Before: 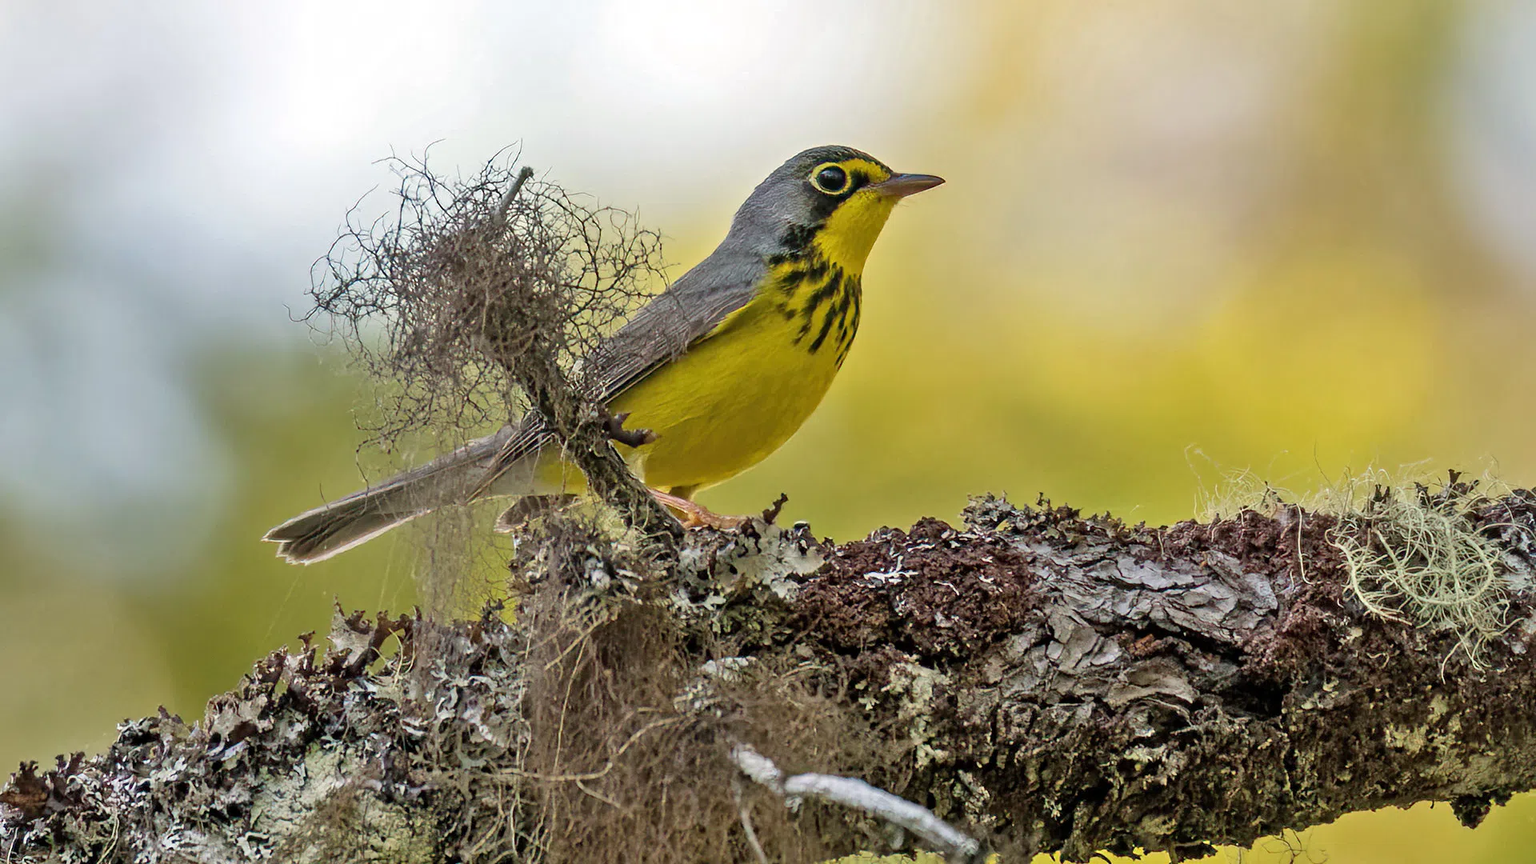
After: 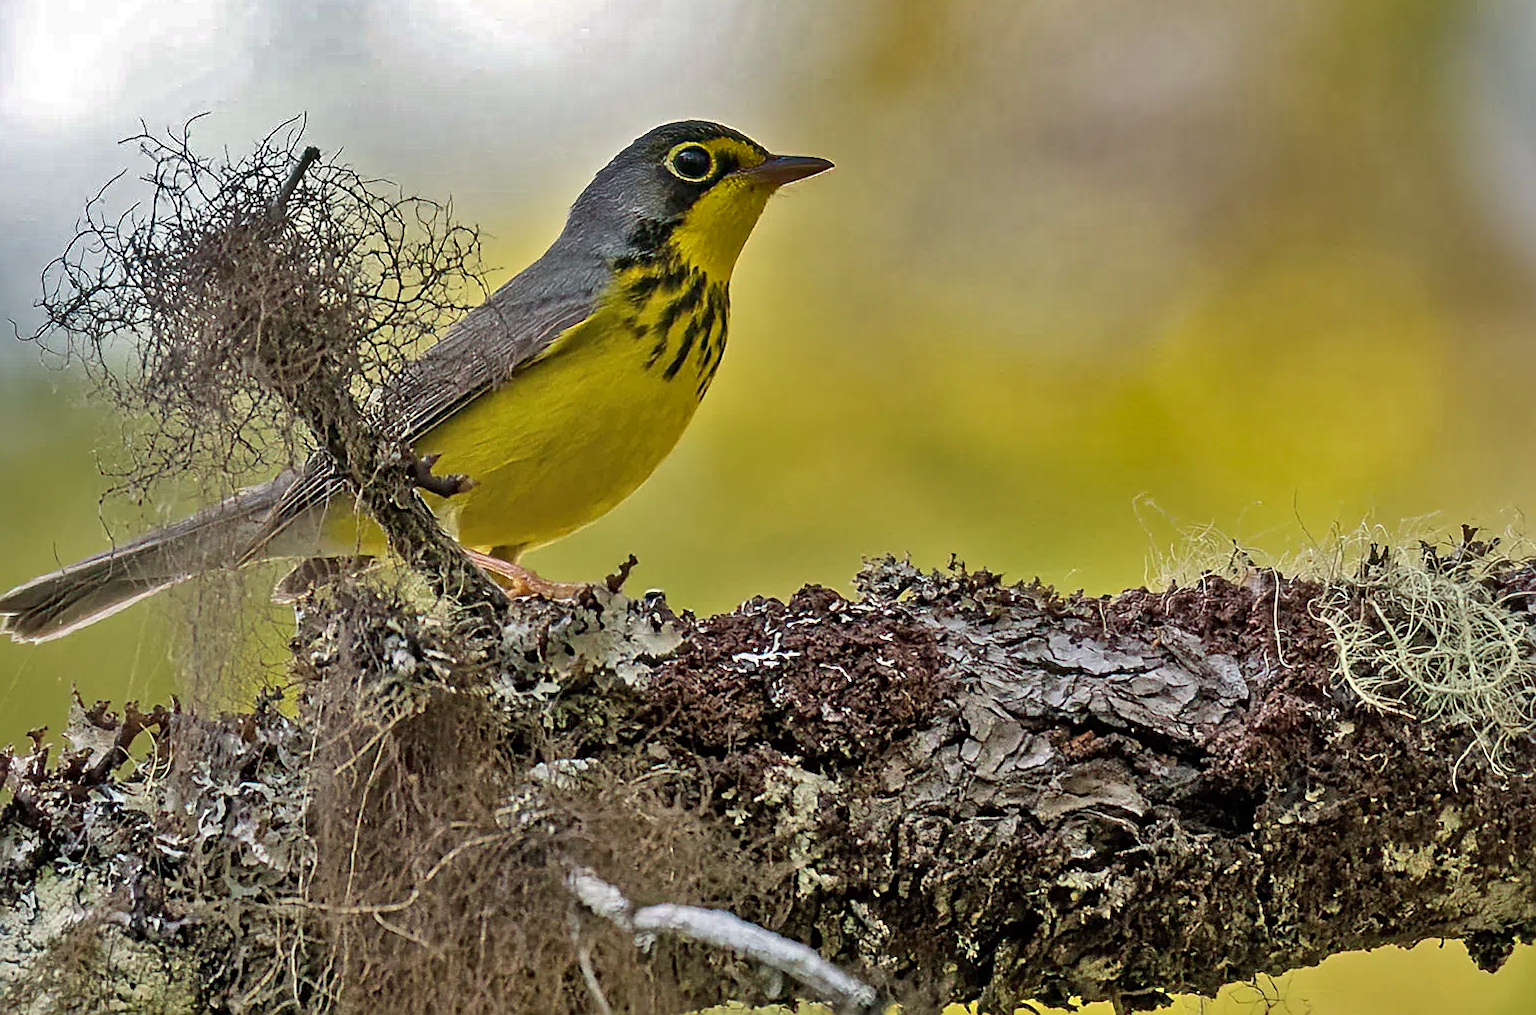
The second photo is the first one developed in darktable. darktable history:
shadows and highlights: shadows 24.69, highlights -77.01, soften with gaussian
crop and rotate: left 18.044%, top 5.792%, right 1.777%
sharpen: on, module defaults
